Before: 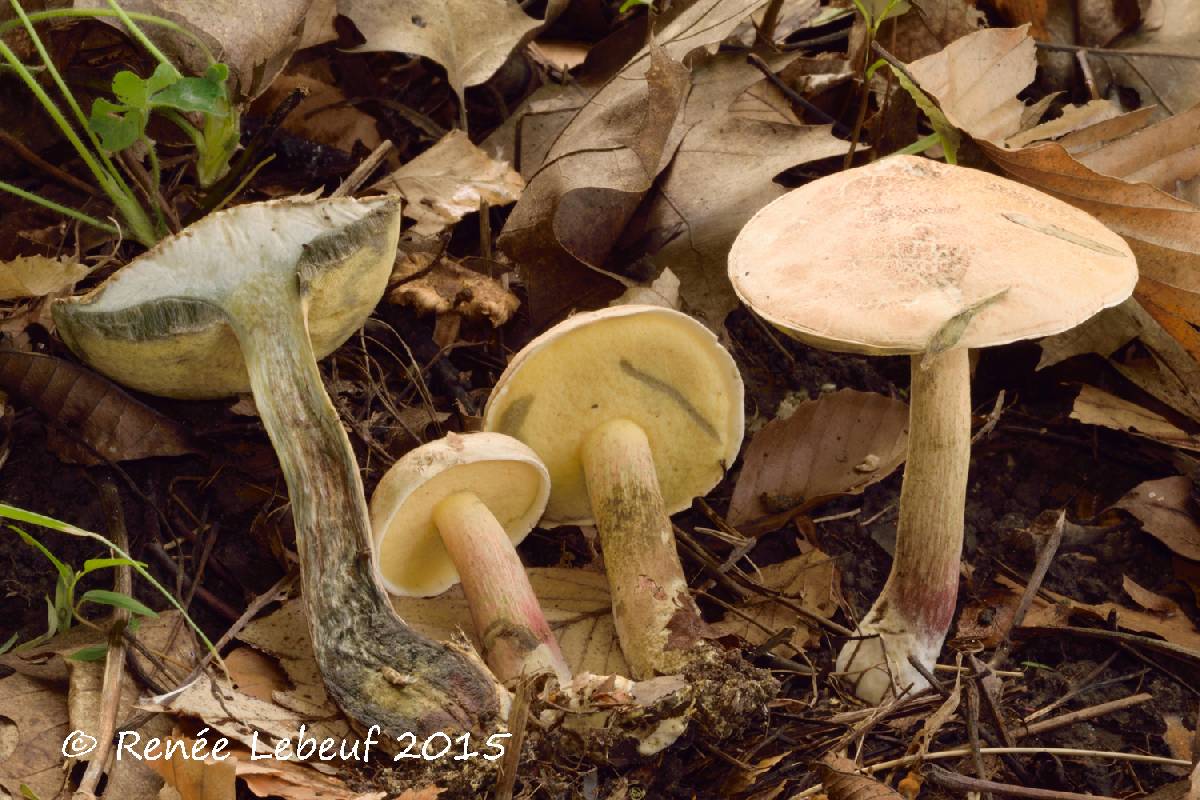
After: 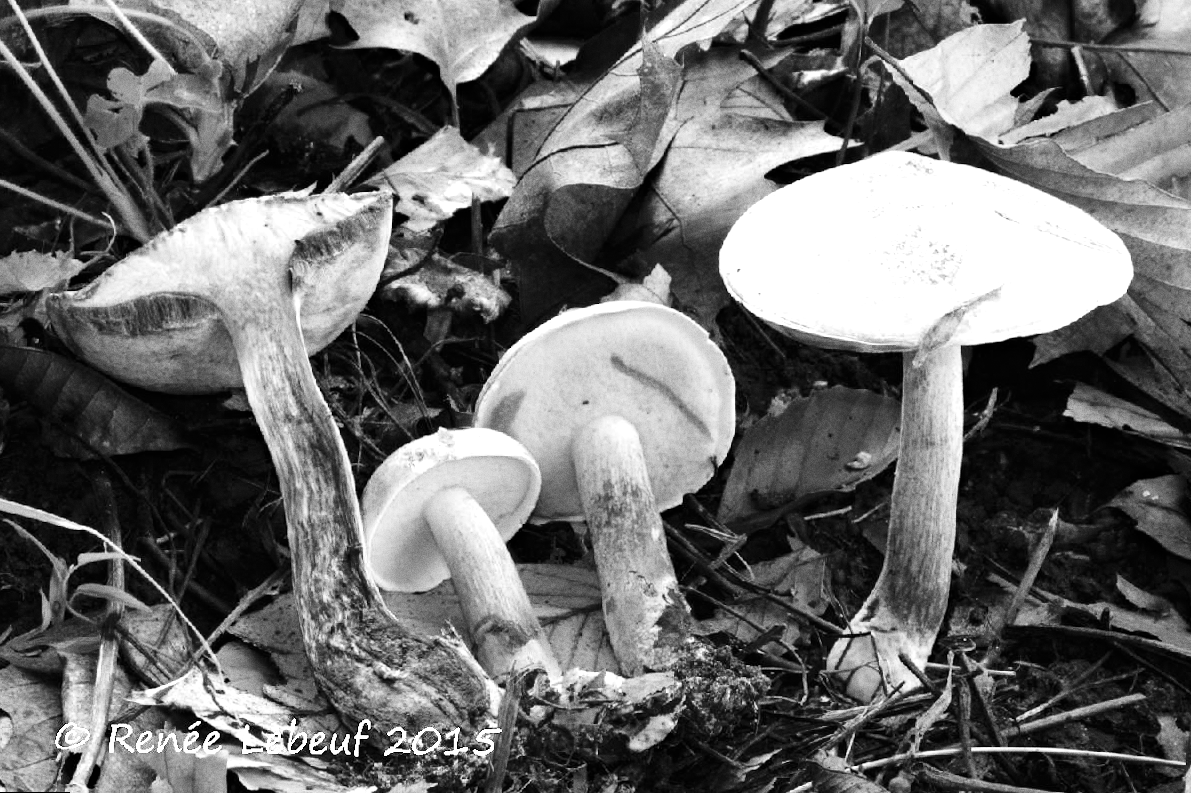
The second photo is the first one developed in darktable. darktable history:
contrast brightness saturation: contrast 0.19, brightness -0.11, saturation 0.21
rotate and perspective: rotation 0.192°, lens shift (horizontal) -0.015, crop left 0.005, crop right 0.996, crop top 0.006, crop bottom 0.99
haze removal: compatibility mode true, adaptive false
monochrome: on, module defaults
grain: coarseness 0.09 ISO
exposure: black level correction 0, exposure 0.9 EV, compensate exposure bias true, compensate highlight preservation false
